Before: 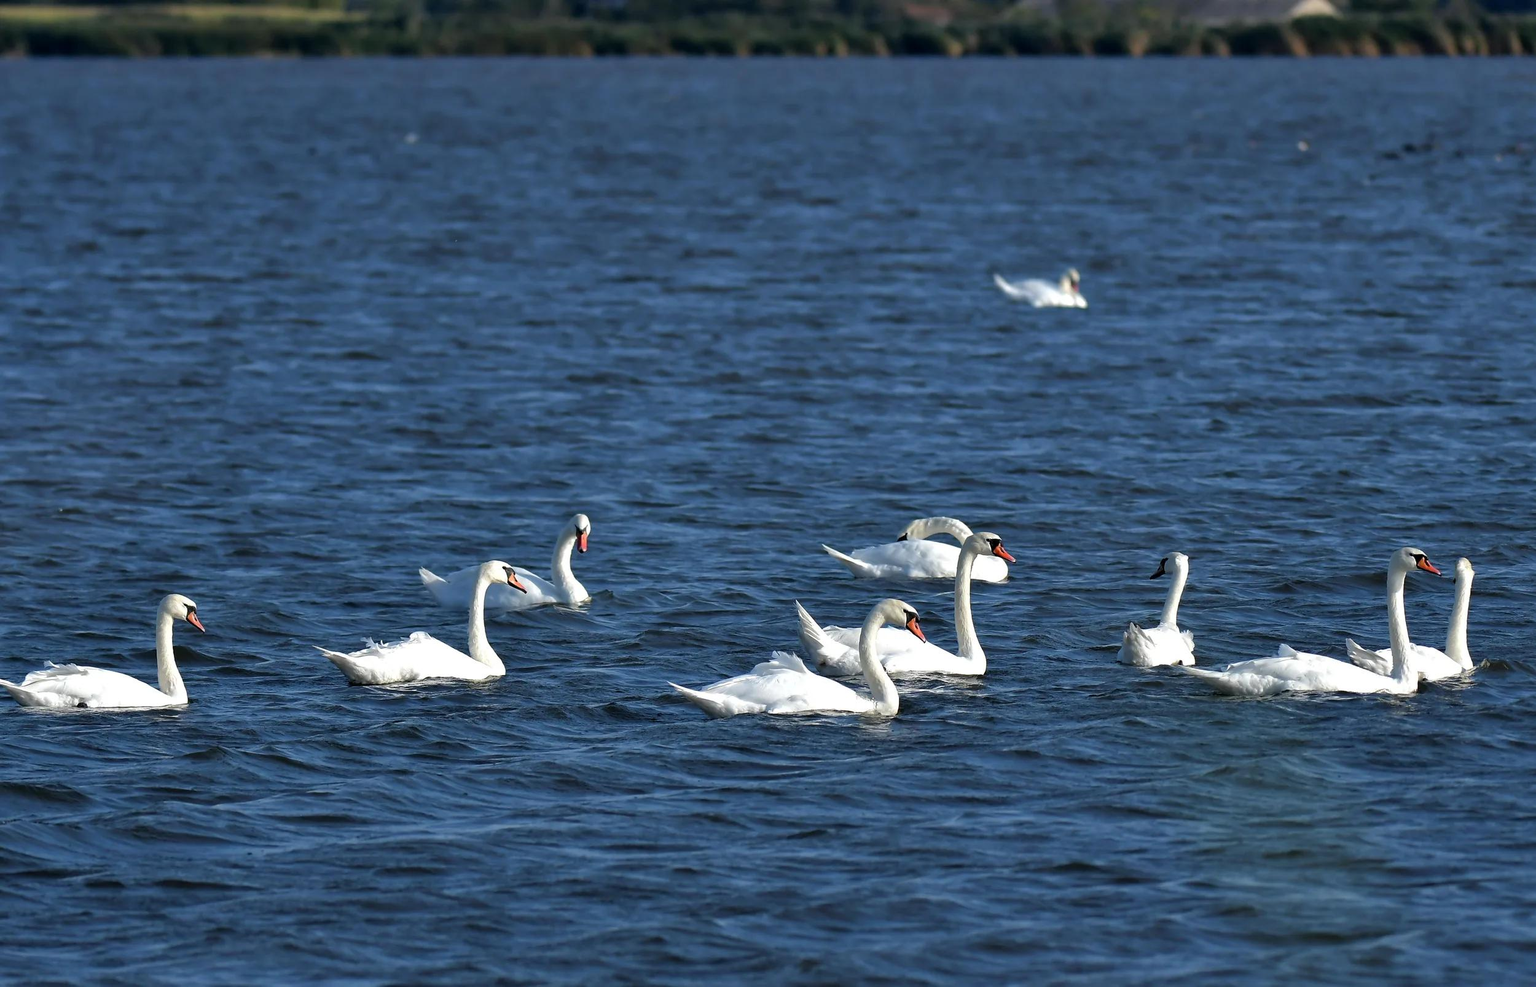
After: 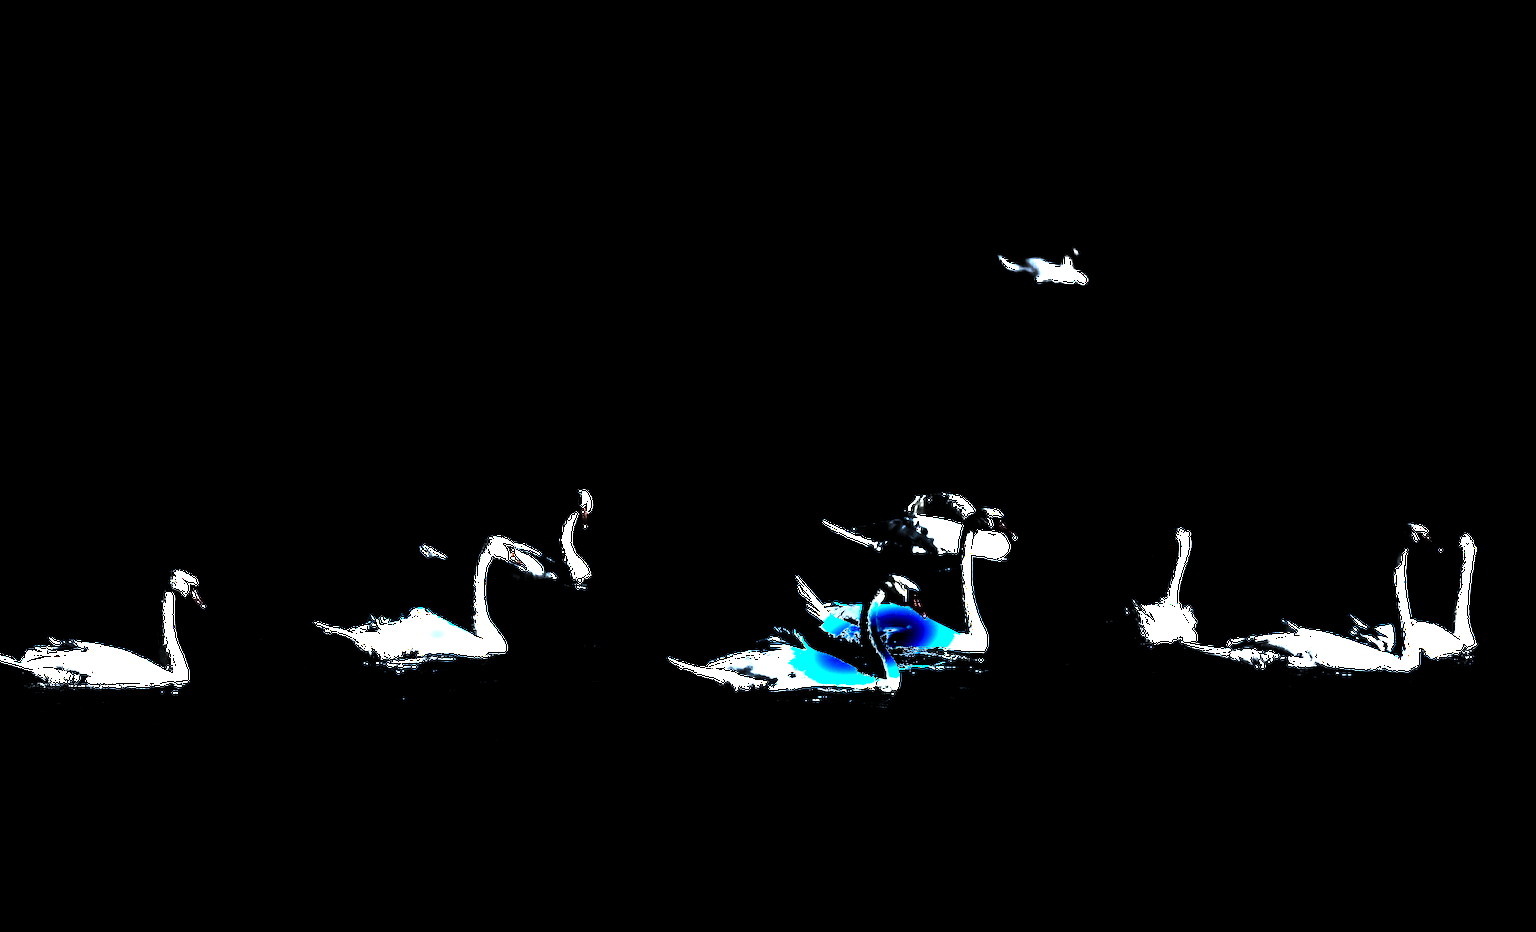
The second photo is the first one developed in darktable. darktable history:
color calibration: x 0.372, y 0.386, temperature 4283.97 K
color balance rgb: linear chroma grading › global chroma 15%, perceptual saturation grading › global saturation 30%
crop and rotate: top 2.479%, bottom 3.018%
exposure: black level correction 0, exposure 0.9 EV, compensate highlight preservation false
base curve: curves: ch0 [(0, 0) (0.297, 0.298) (1, 1)], preserve colors none
levels: levels [0.721, 0.937, 0.997]
shadows and highlights: shadows 52.34, highlights -28.23, soften with gaussian
grain: coarseness 3.21 ISO
